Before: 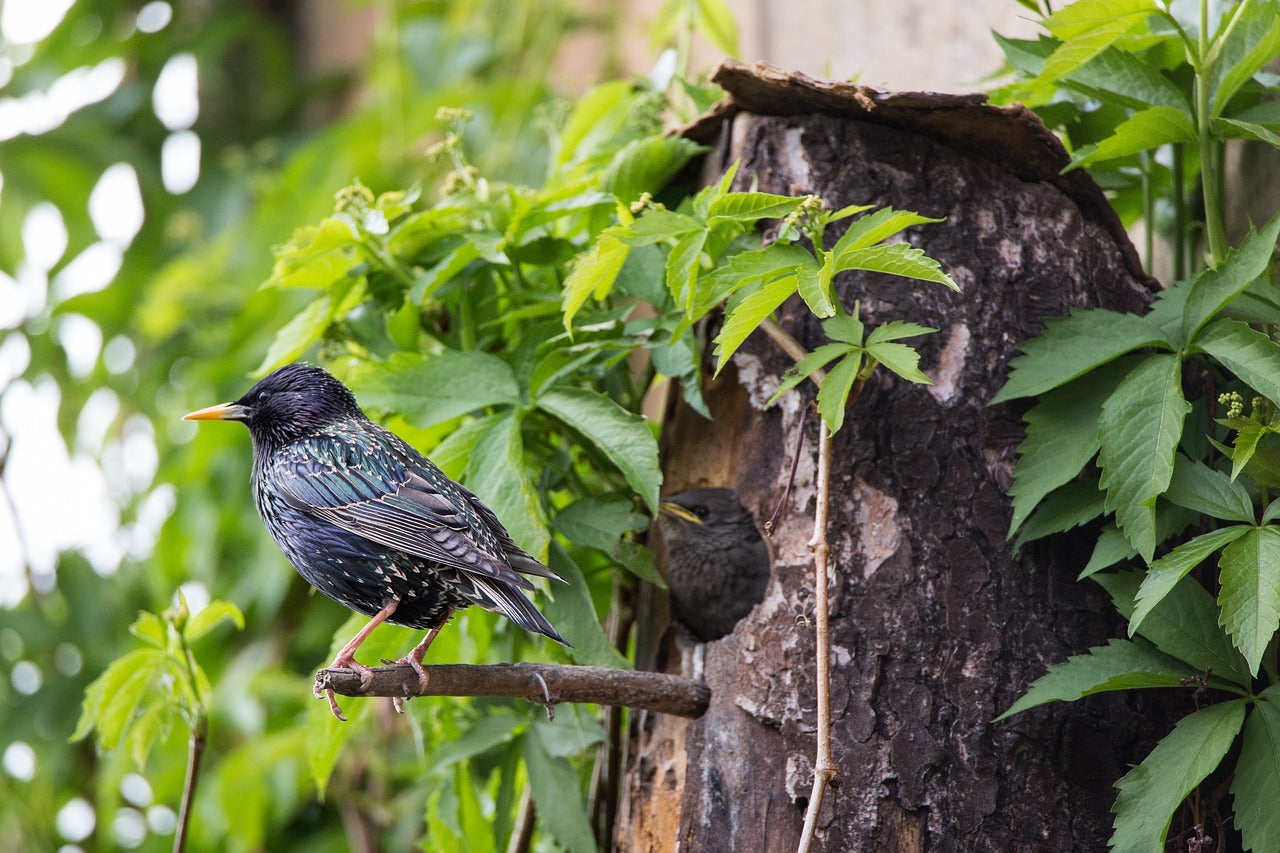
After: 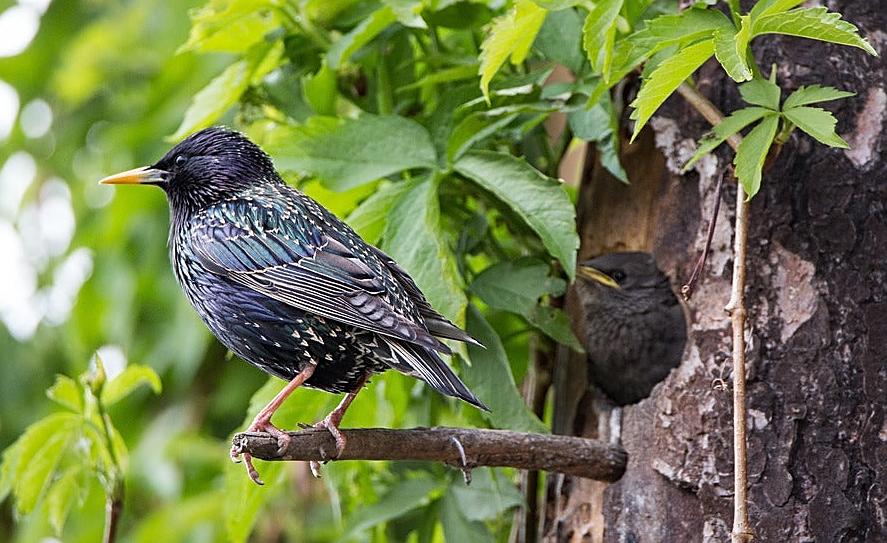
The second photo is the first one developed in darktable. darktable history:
sharpen: on, module defaults
crop: left 6.488%, top 27.668%, right 24.183%, bottom 8.656%
